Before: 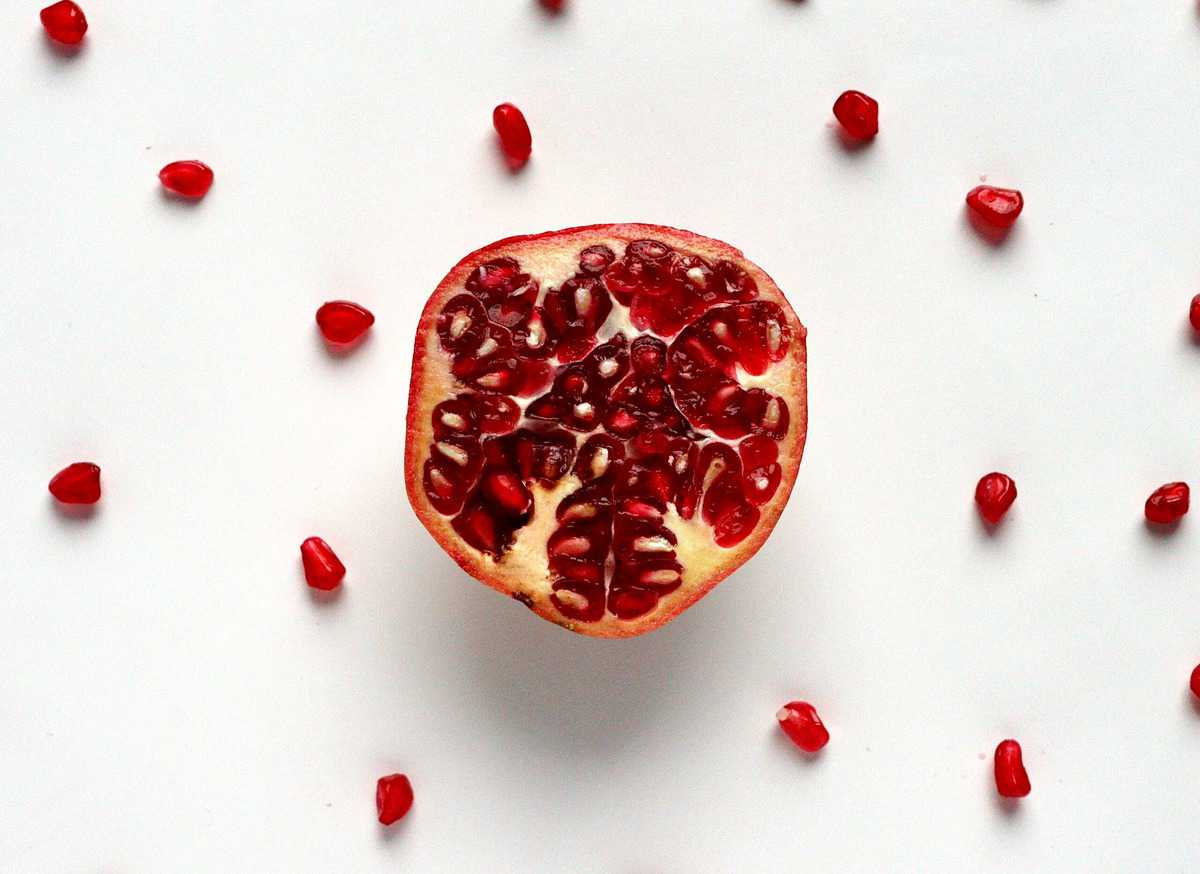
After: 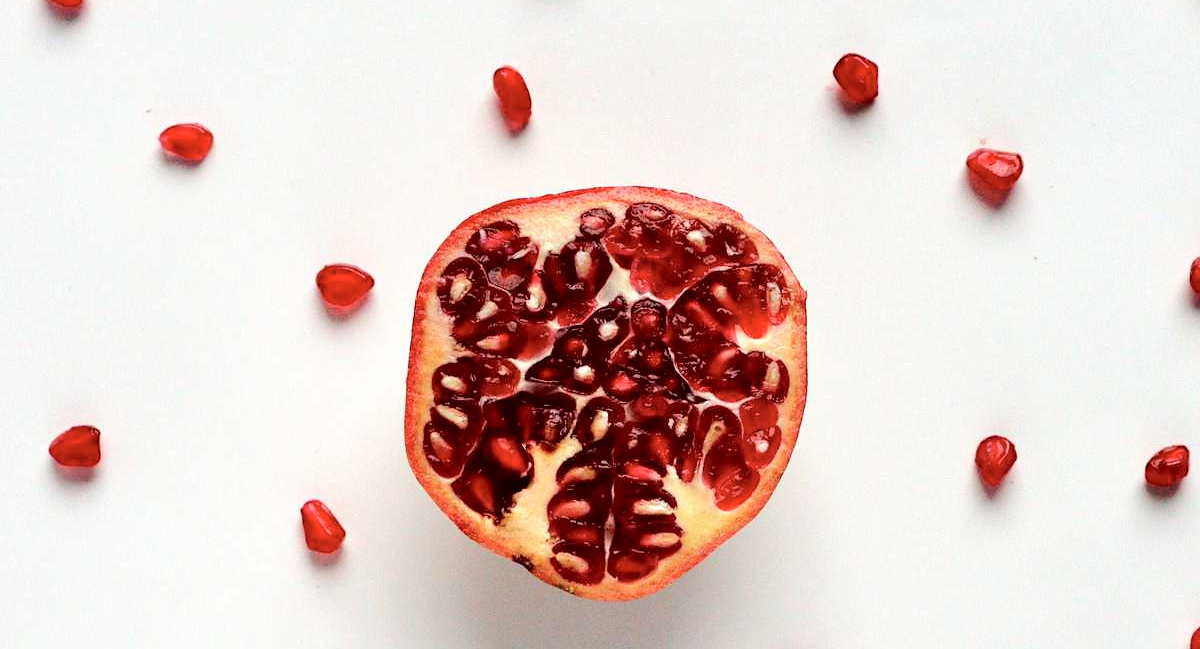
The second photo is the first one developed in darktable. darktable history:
crop: top 4.304%, bottom 21.339%
tone curve: curves: ch0 [(0, 0) (0.003, 0.009) (0.011, 0.009) (0.025, 0.01) (0.044, 0.02) (0.069, 0.032) (0.1, 0.048) (0.136, 0.092) (0.177, 0.153) (0.224, 0.217) (0.277, 0.306) (0.335, 0.402) (0.399, 0.488) (0.468, 0.574) (0.543, 0.648) (0.623, 0.716) (0.709, 0.783) (0.801, 0.851) (0.898, 0.92) (1, 1)], color space Lab, independent channels, preserve colors none
